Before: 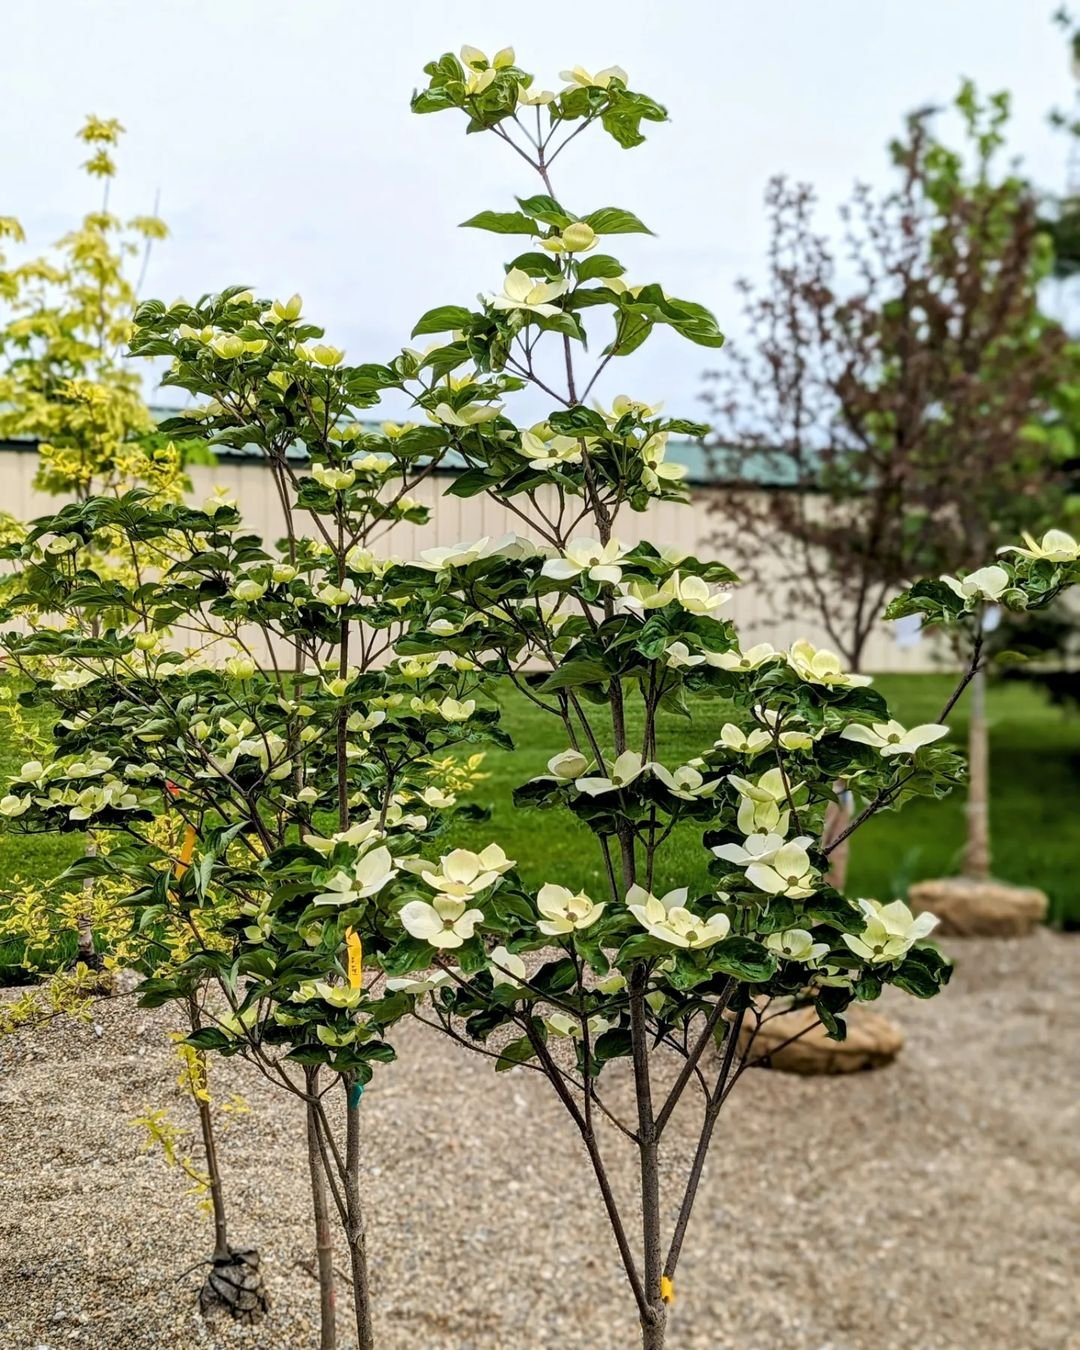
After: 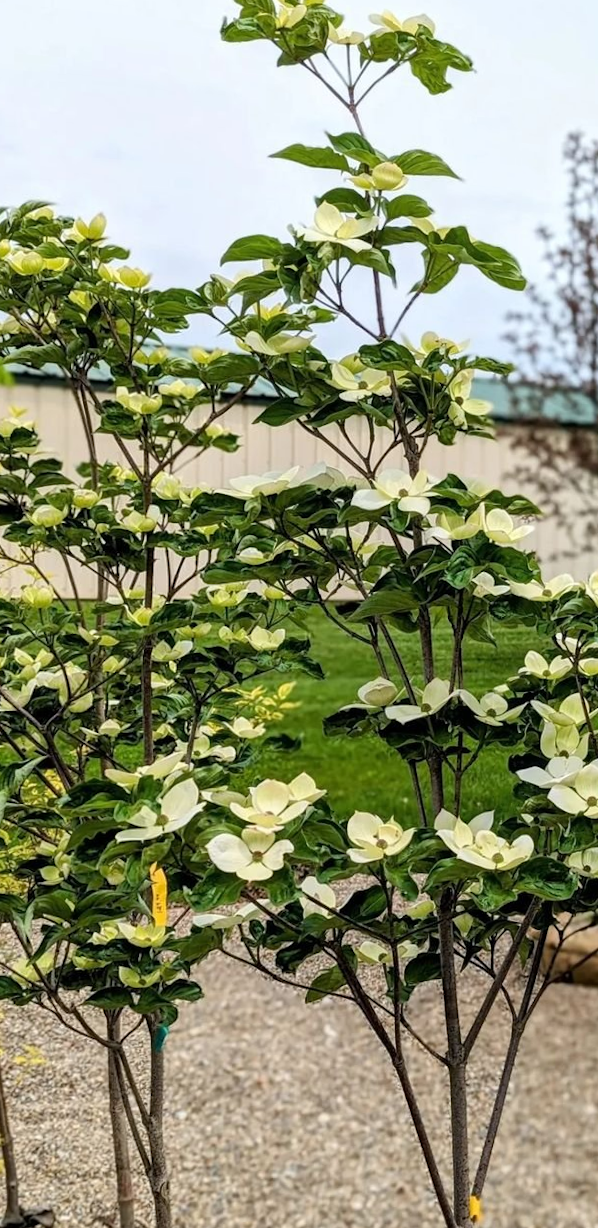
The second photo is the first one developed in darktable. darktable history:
crop: left 21.496%, right 22.254%
rotate and perspective: rotation -0.013°, lens shift (vertical) -0.027, lens shift (horizontal) 0.178, crop left 0.016, crop right 0.989, crop top 0.082, crop bottom 0.918
